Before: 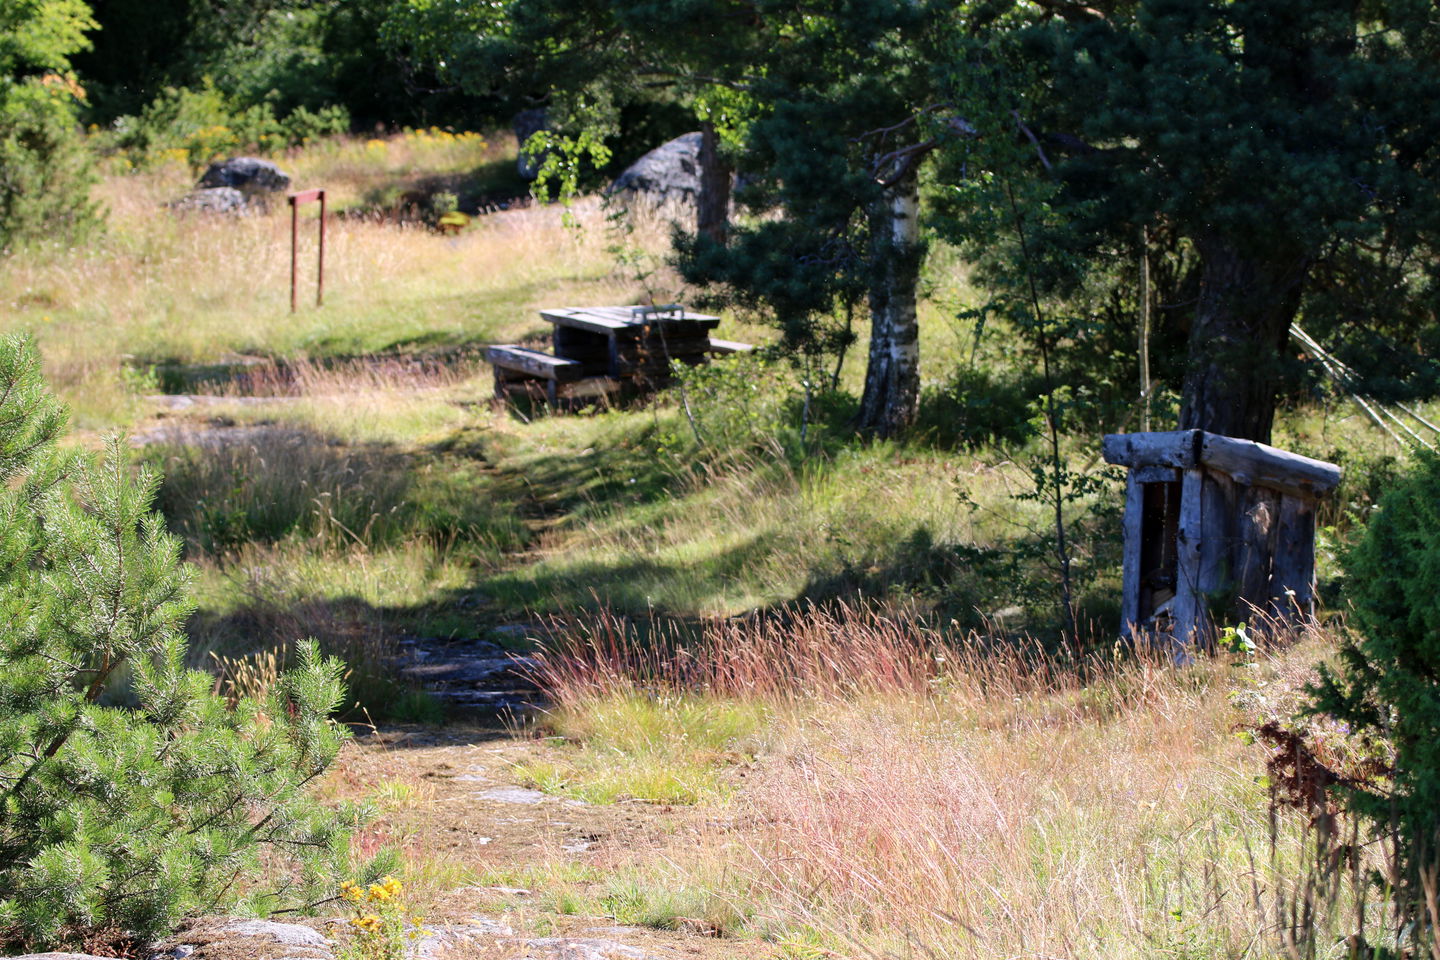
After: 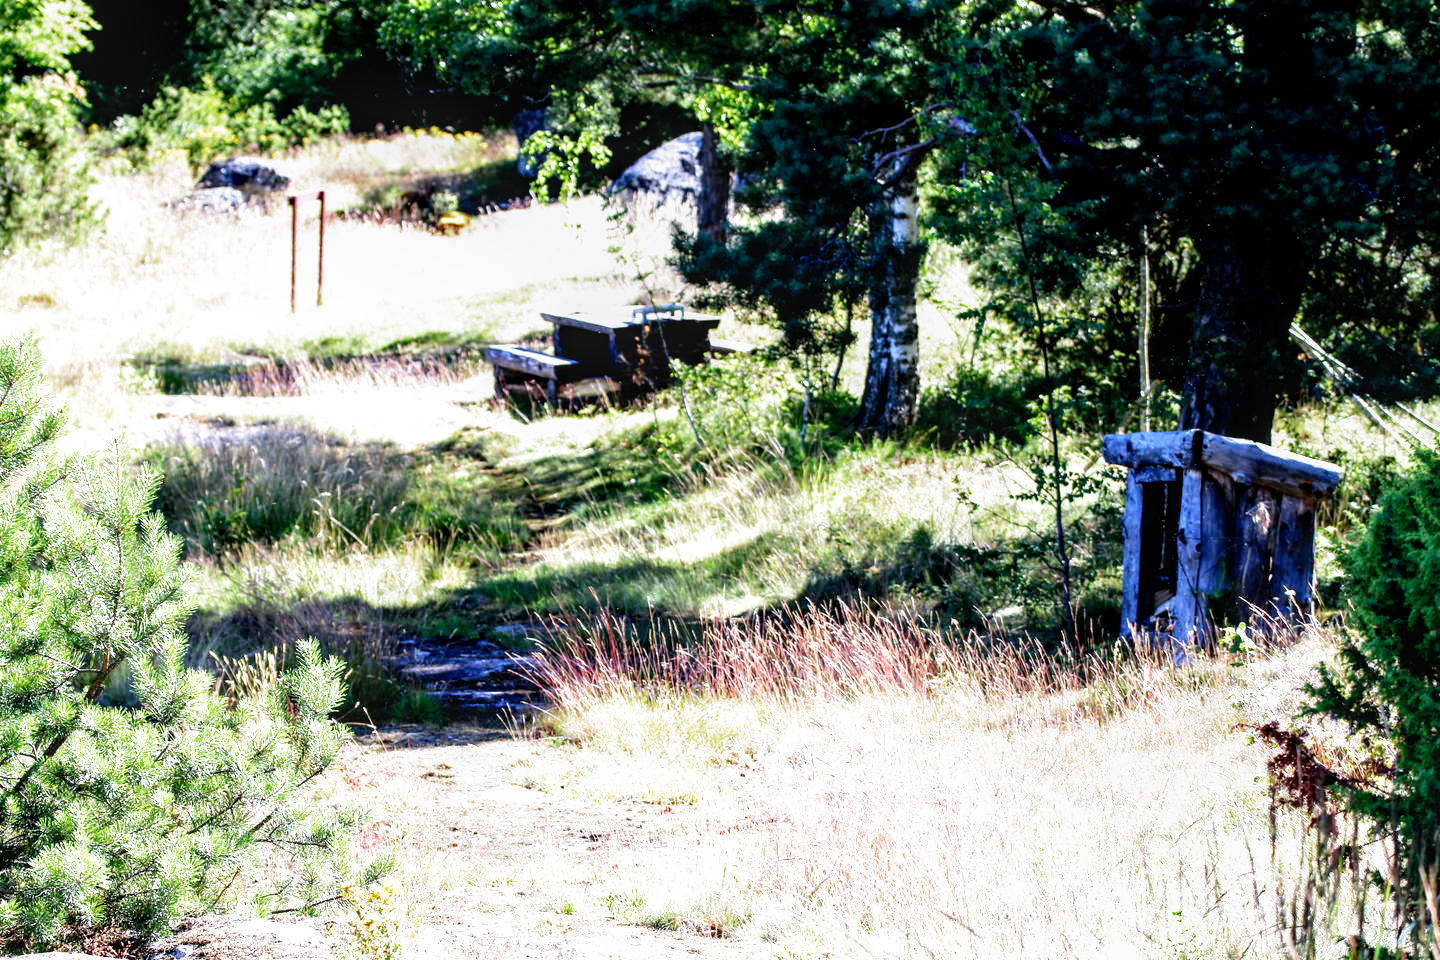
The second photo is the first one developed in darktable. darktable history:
white balance: red 0.931, blue 1.11
local contrast: detail 130%
color correction: saturation 0.99
filmic rgb: middle gray luminance 8.8%, black relative exposure -6.3 EV, white relative exposure 2.7 EV, threshold 6 EV, target black luminance 0%, hardness 4.74, latitude 73.47%, contrast 1.332, shadows ↔ highlights balance 10.13%, add noise in highlights 0, preserve chrominance no, color science v3 (2019), use custom middle-gray values true, iterations of high-quality reconstruction 0, contrast in highlights soft, enable highlight reconstruction true
